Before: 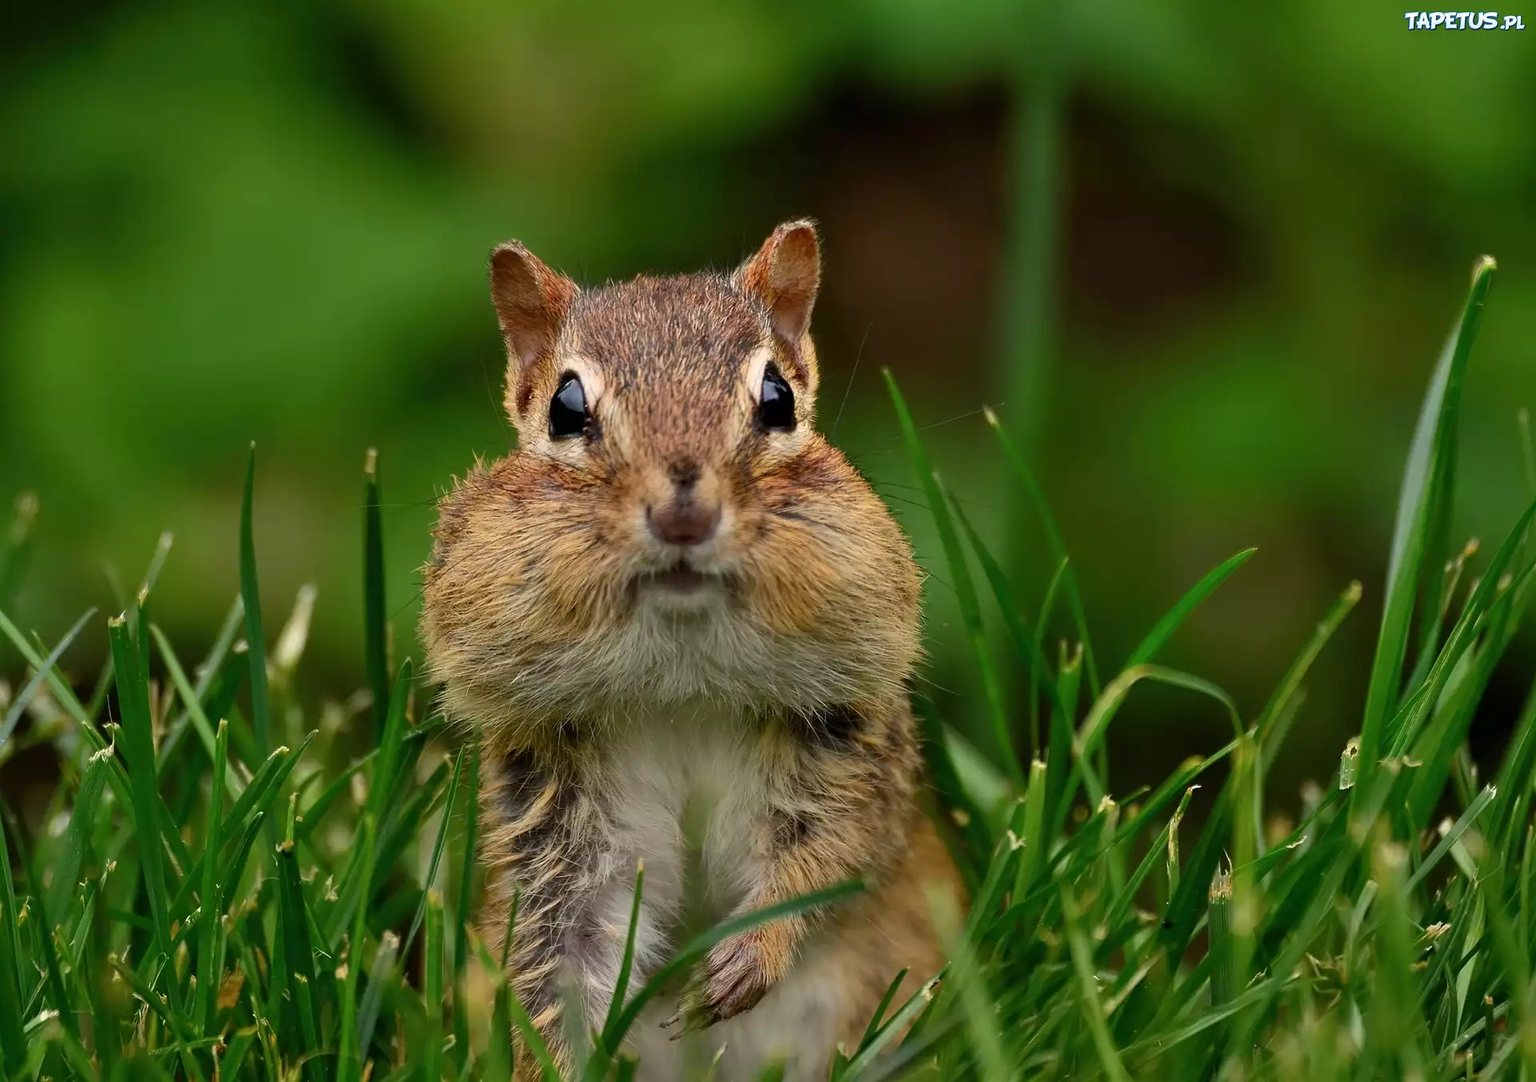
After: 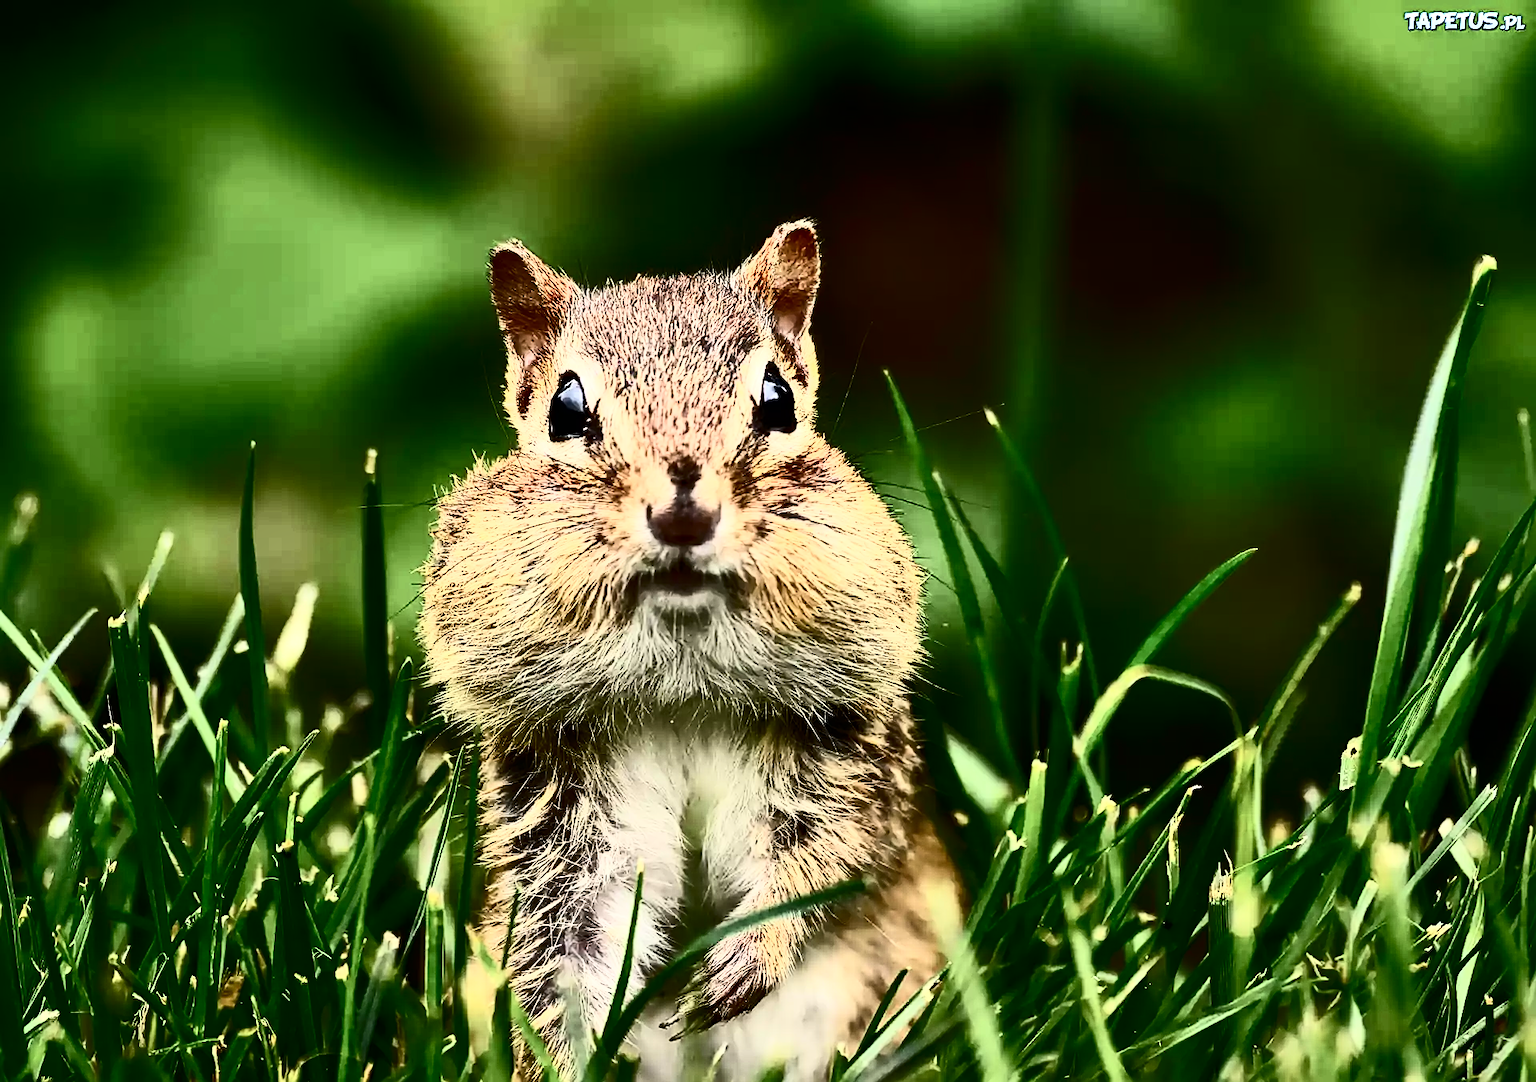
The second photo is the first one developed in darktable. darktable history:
contrast brightness saturation: contrast 0.923, brightness 0.205
sharpen: on, module defaults
tone equalizer: -8 EV -0.741 EV, -7 EV -0.675 EV, -6 EV -0.595 EV, -5 EV -0.392 EV, -3 EV 0.4 EV, -2 EV 0.6 EV, -1 EV 0.695 EV, +0 EV 0.773 EV
